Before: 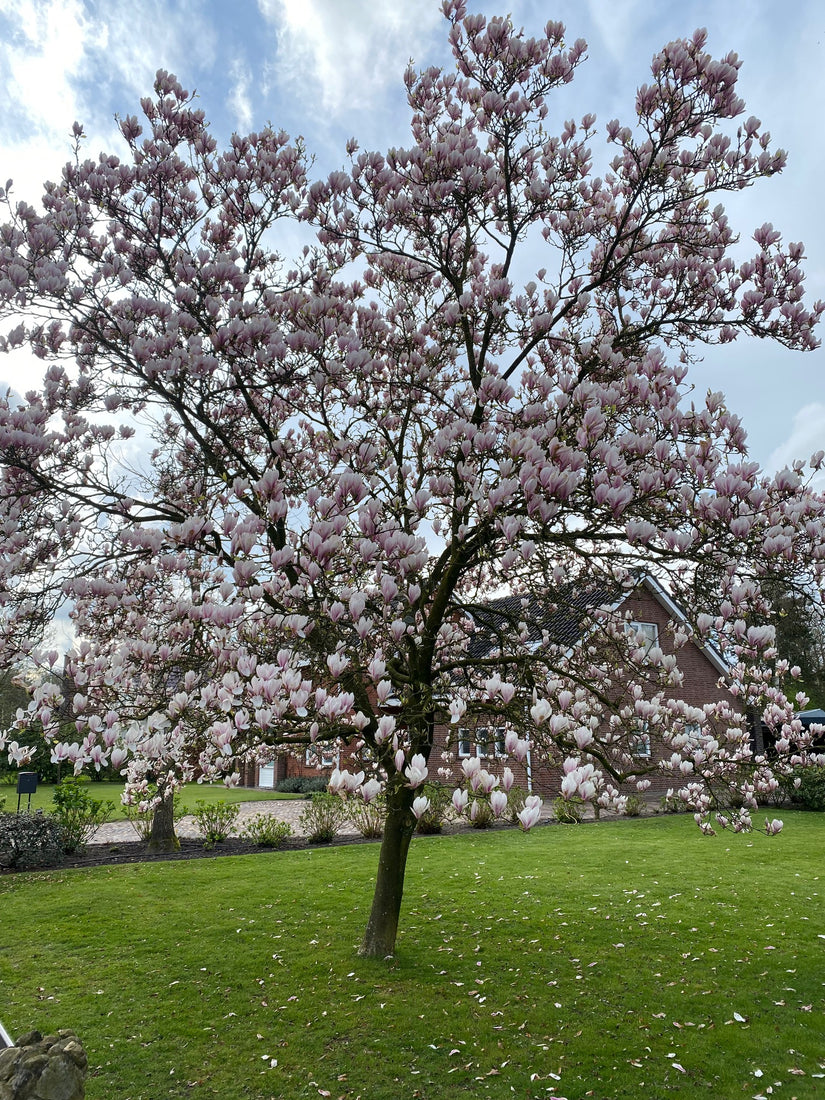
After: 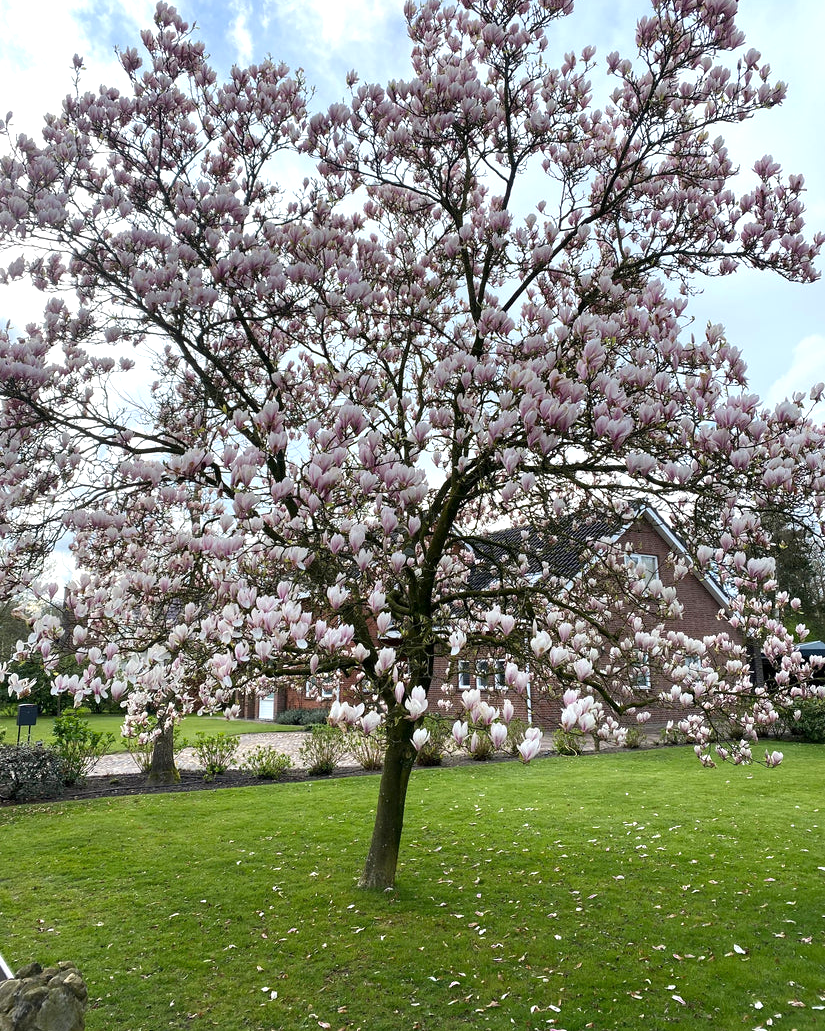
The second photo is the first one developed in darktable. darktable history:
crop and rotate: top 6.25%
exposure: black level correction 0.001, exposure 0.5 EV, compensate exposure bias true, compensate highlight preservation false
